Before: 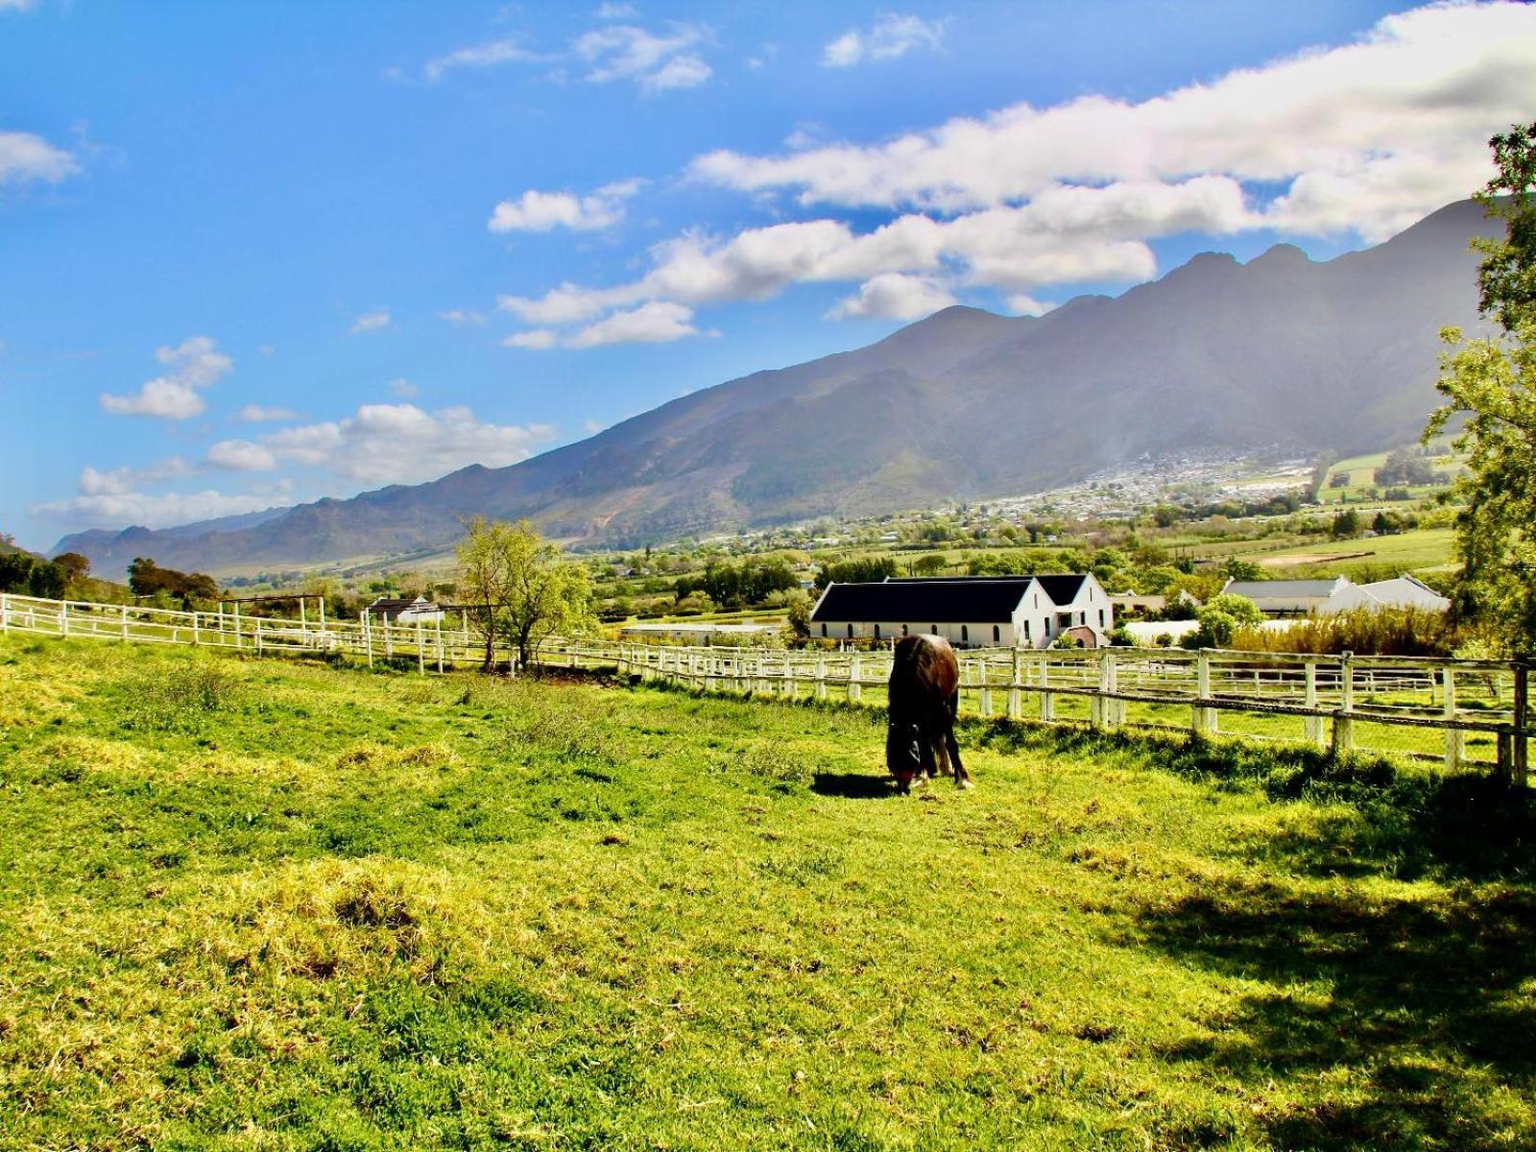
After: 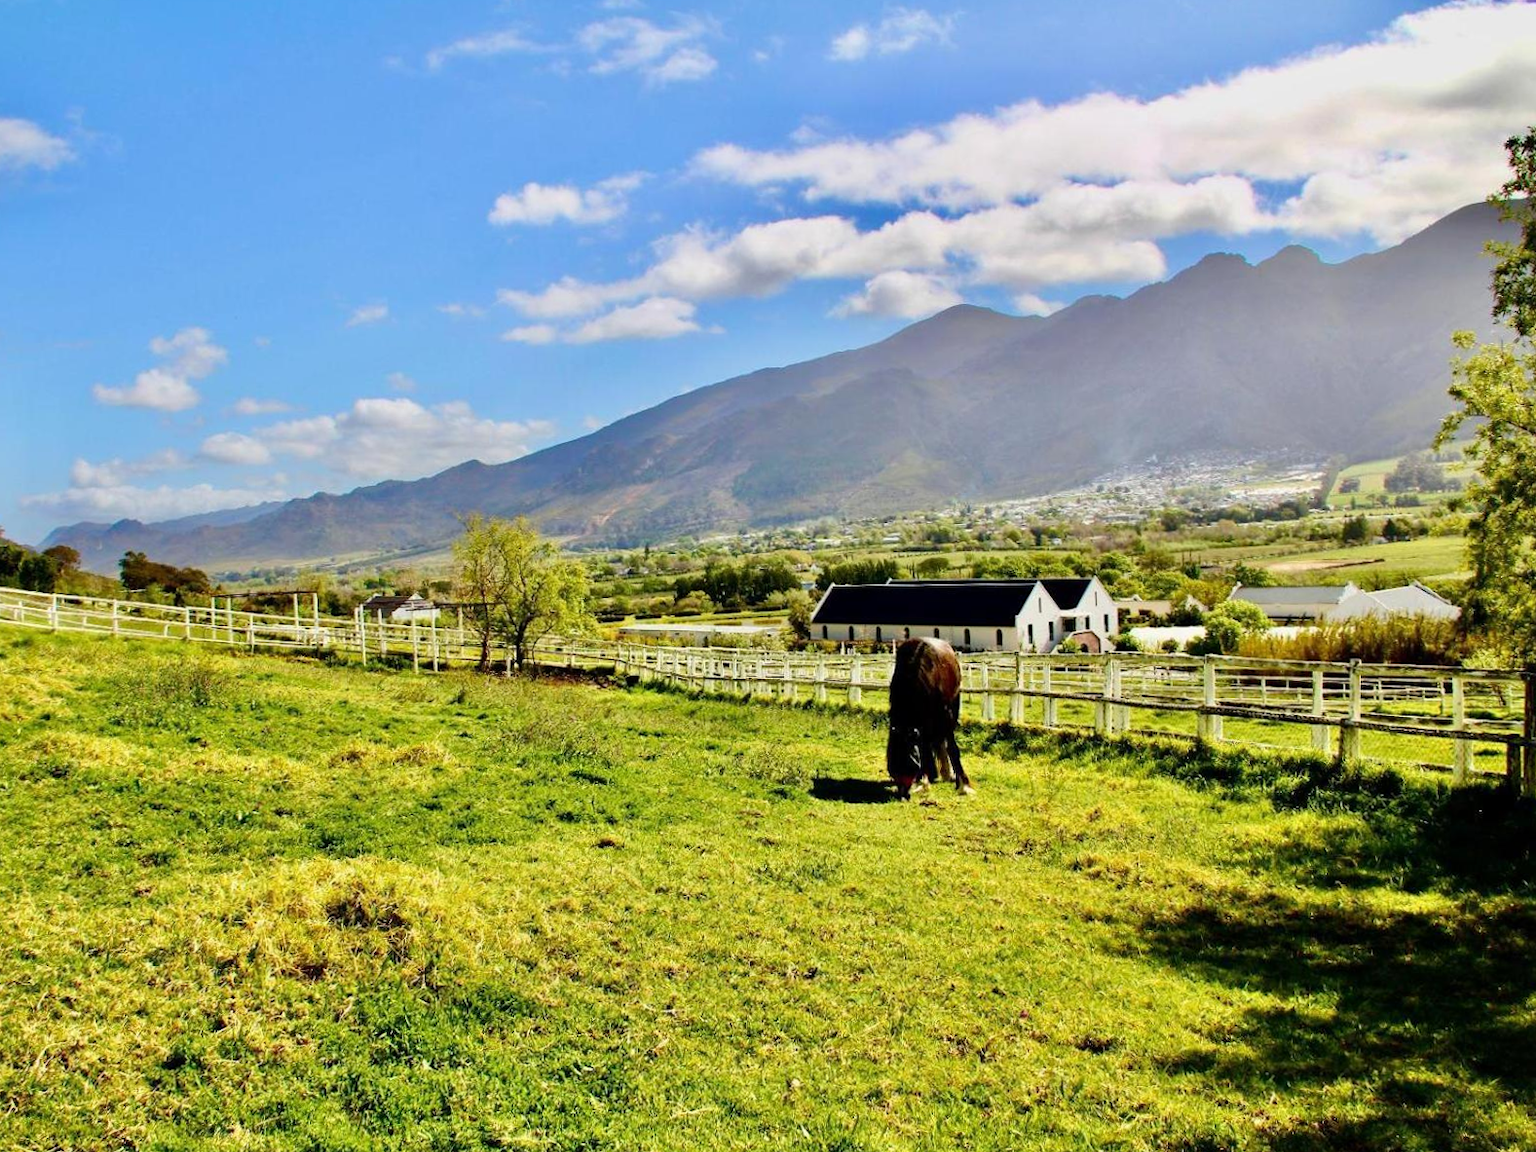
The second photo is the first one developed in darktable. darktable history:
crop and rotate: angle -0.611°
